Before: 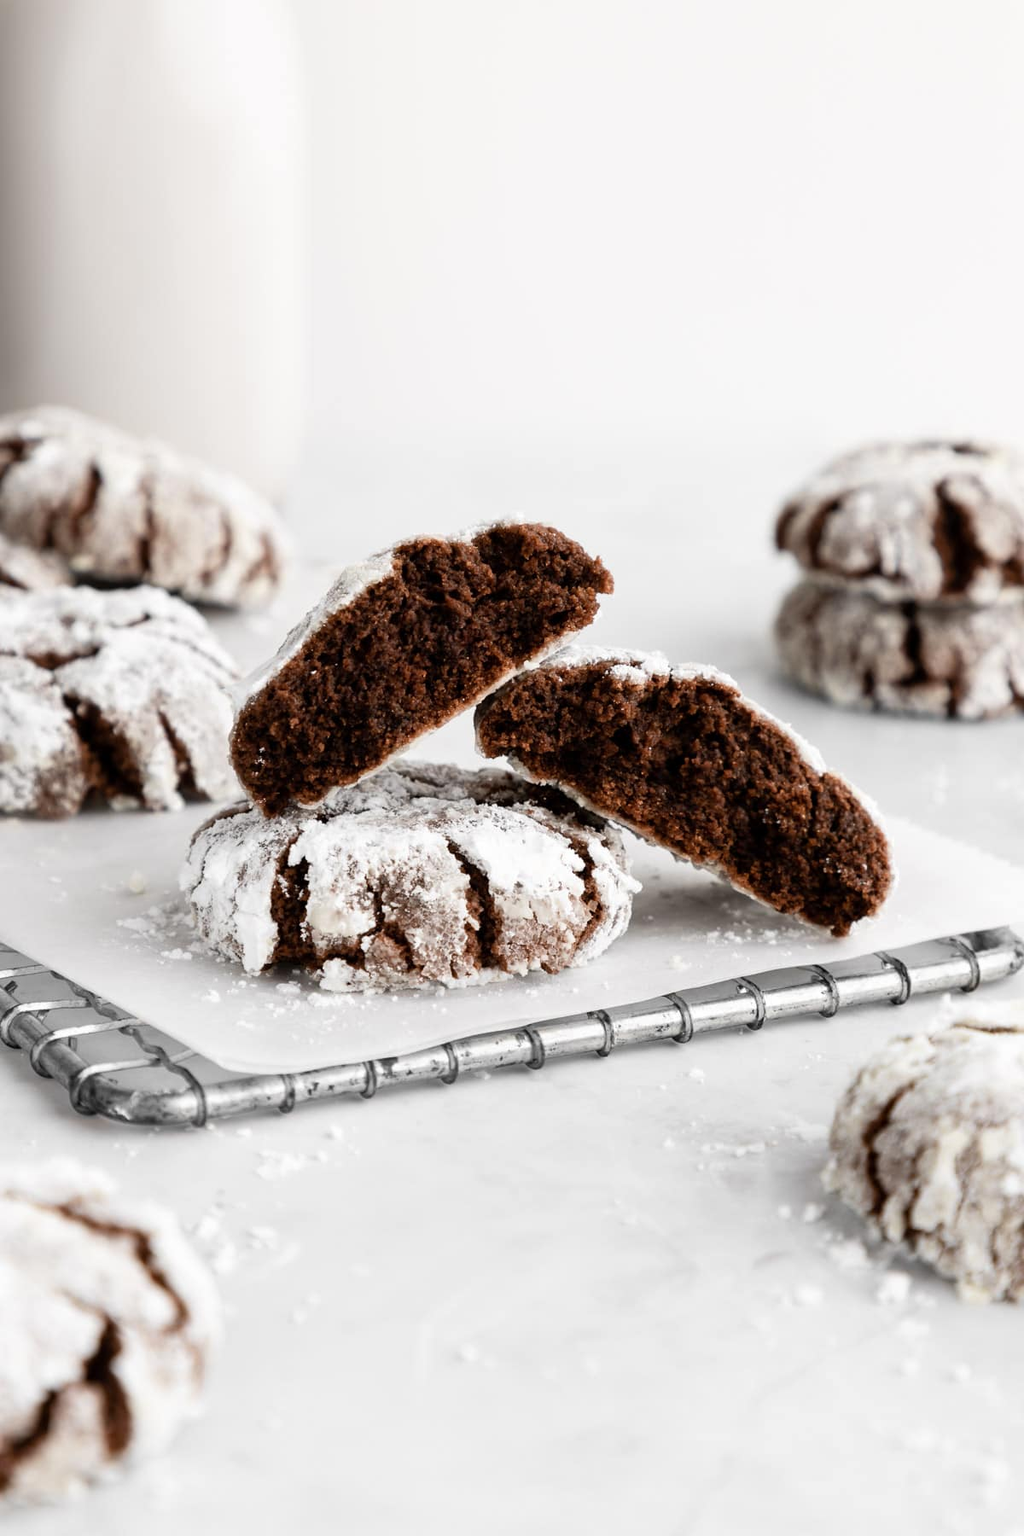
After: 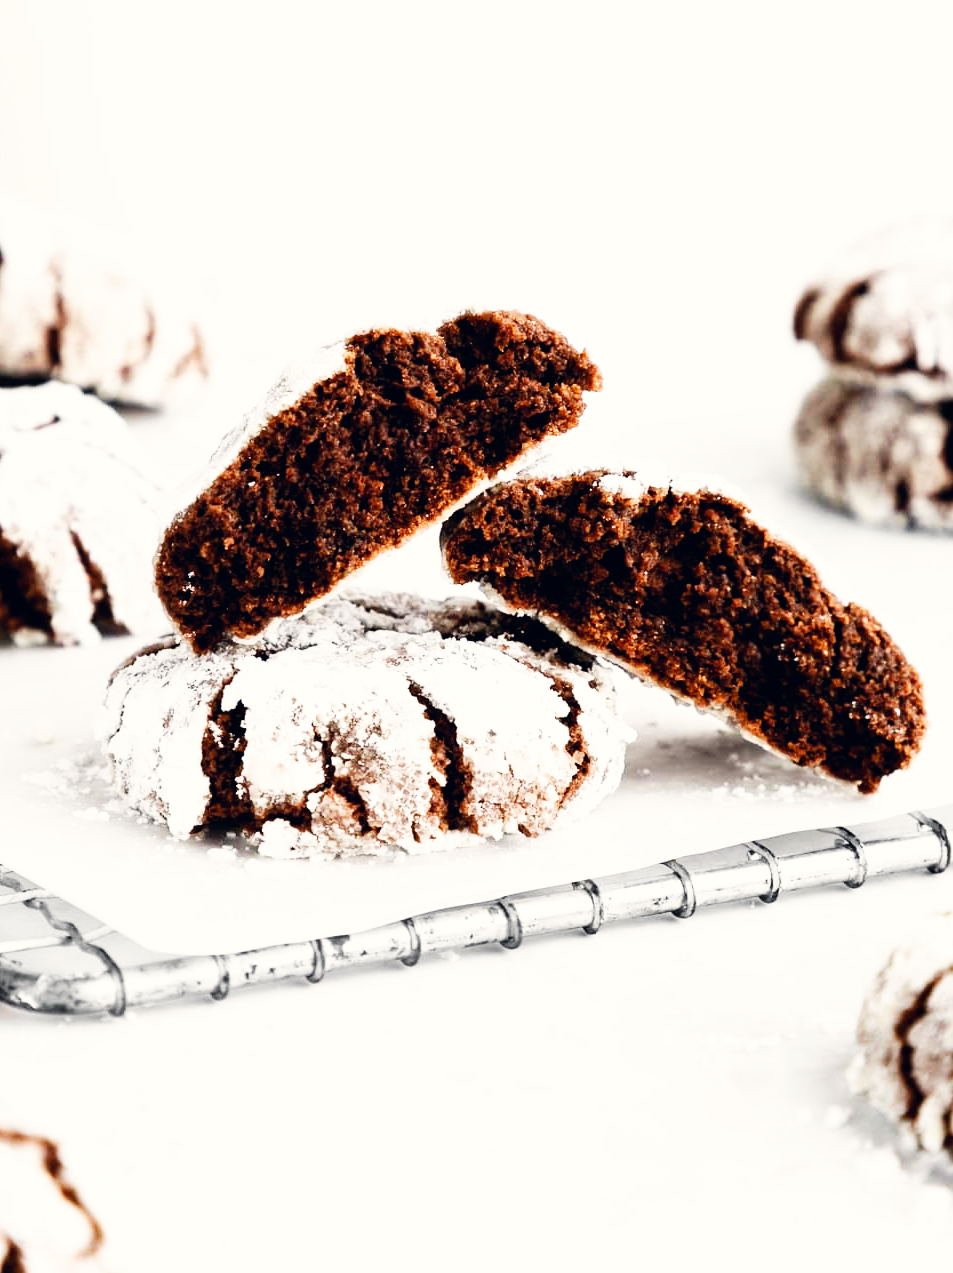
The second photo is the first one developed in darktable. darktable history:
crop: left 9.712%, top 16.928%, right 10.845%, bottom 12.332%
base curve: curves: ch0 [(0, 0) (0.007, 0.004) (0.027, 0.03) (0.046, 0.07) (0.207, 0.54) (0.442, 0.872) (0.673, 0.972) (1, 1)], preserve colors none
color correction: highlights a* 0.207, highlights b* 2.7, shadows a* -0.874, shadows b* -4.78
